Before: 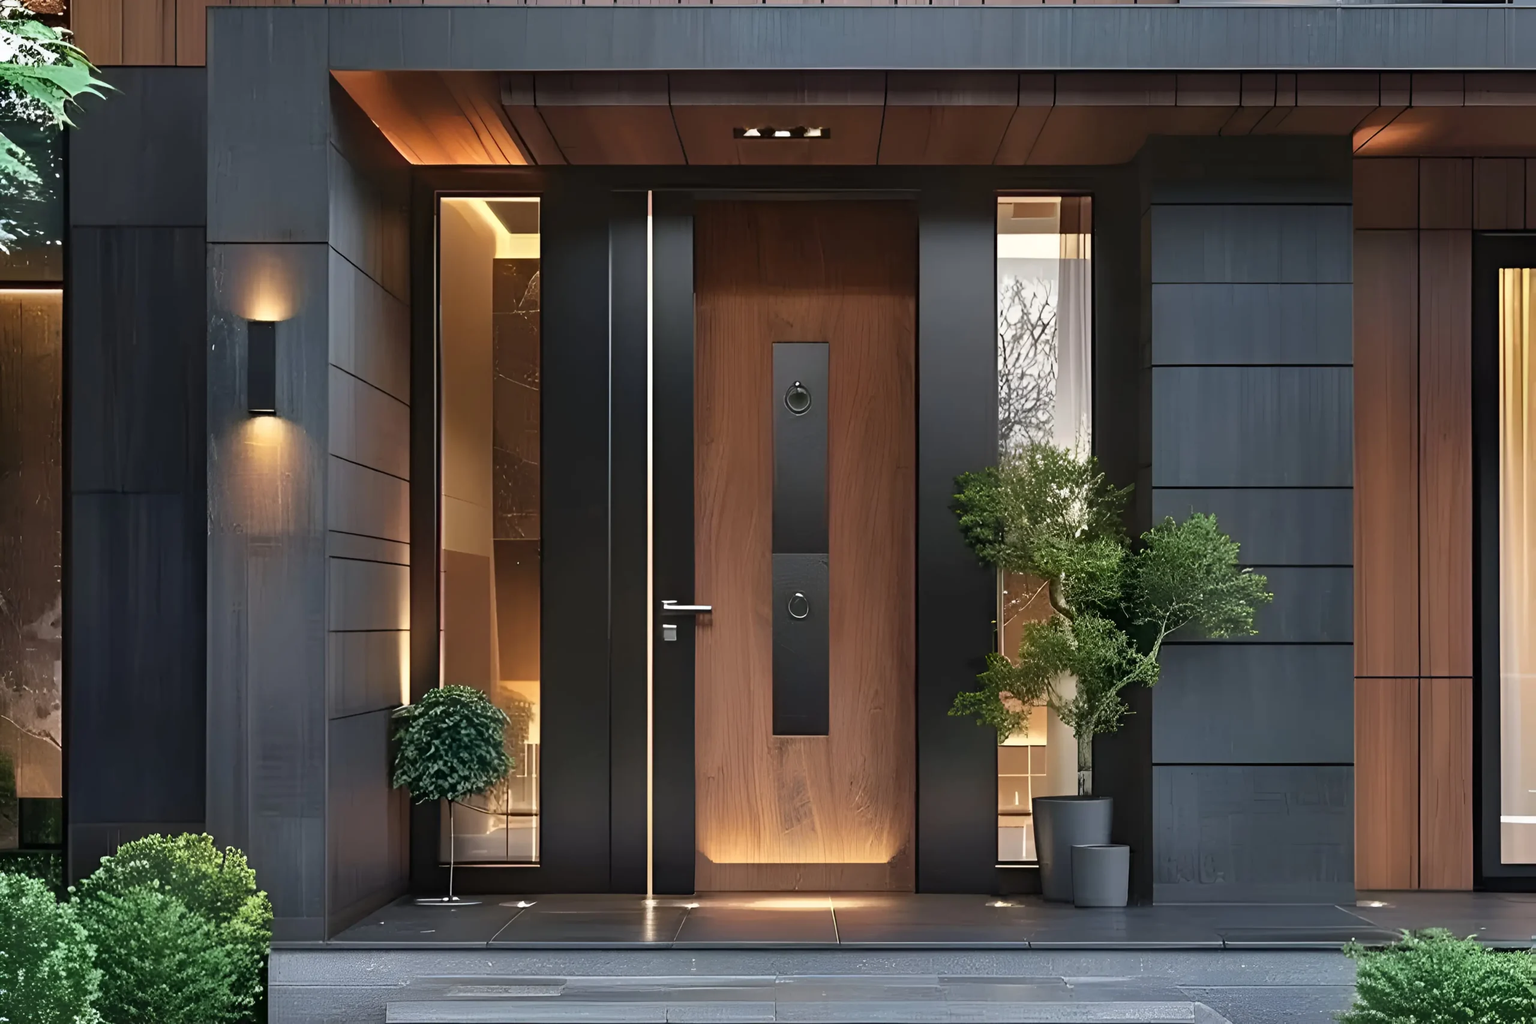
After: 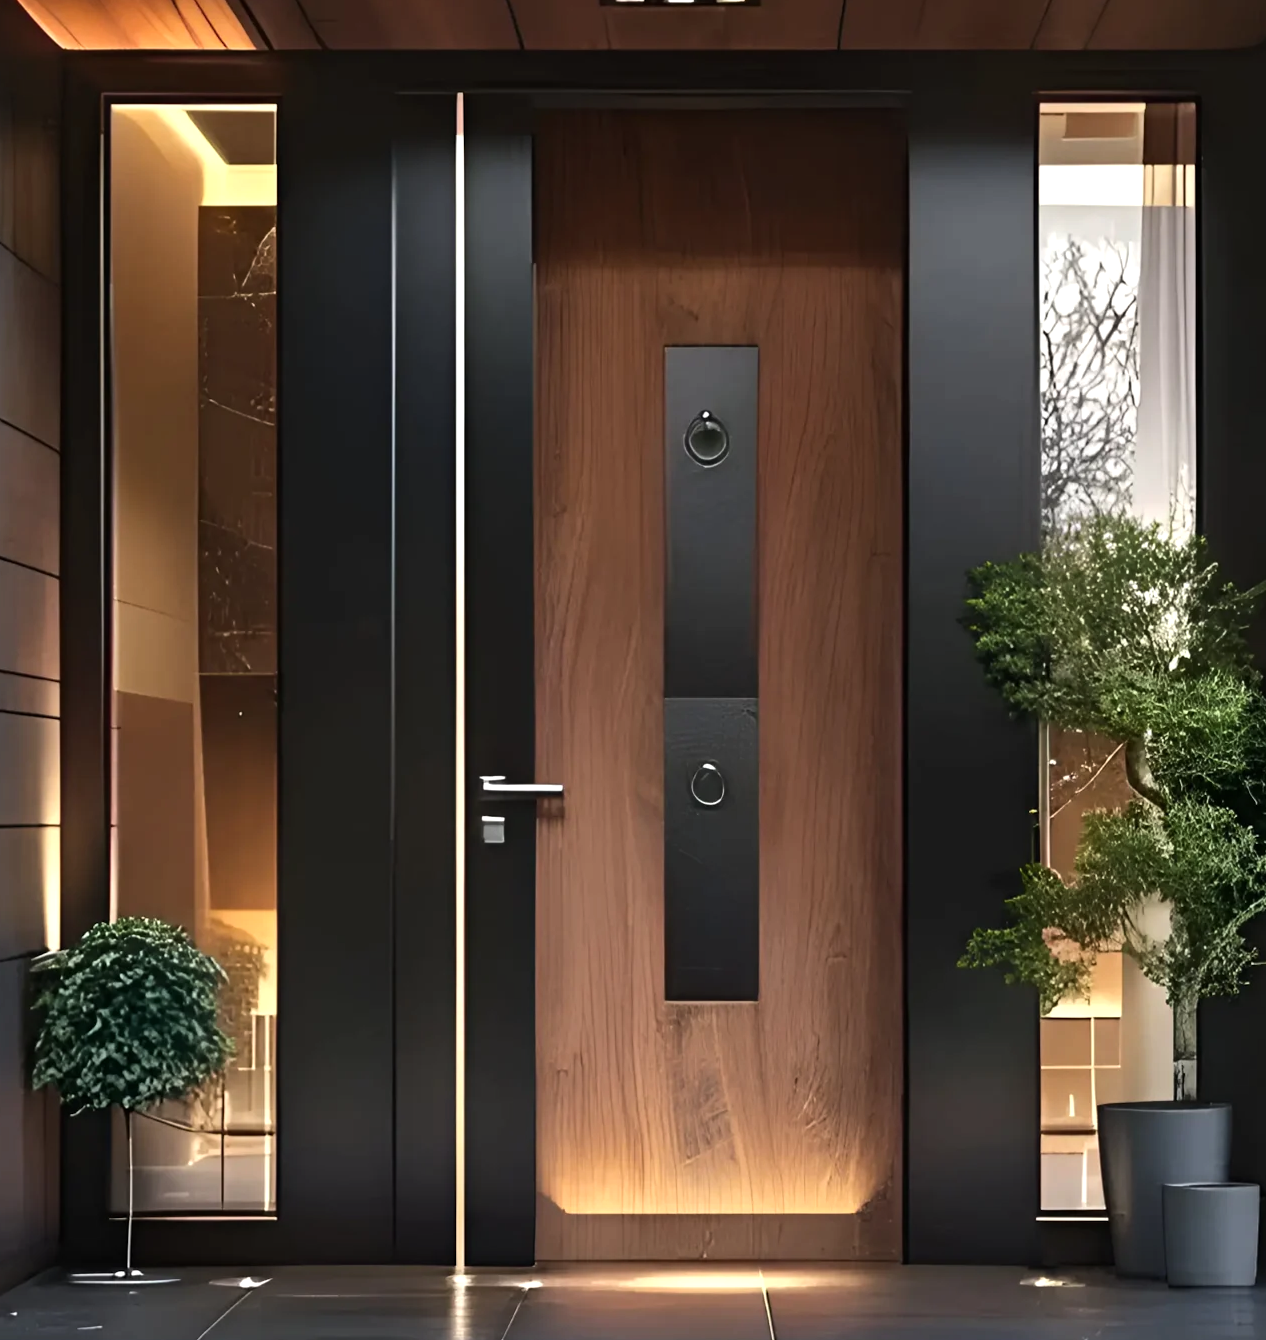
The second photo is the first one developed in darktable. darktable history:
tone equalizer: -8 EV -0.417 EV, -7 EV -0.389 EV, -6 EV -0.333 EV, -5 EV -0.222 EV, -3 EV 0.222 EV, -2 EV 0.333 EV, -1 EV 0.389 EV, +0 EV 0.417 EV, edges refinement/feathering 500, mask exposure compensation -1.57 EV, preserve details no
crop and rotate: angle 0.02°, left 24.353%, top 13.219%, right 26.156%, bottom 8.224%
